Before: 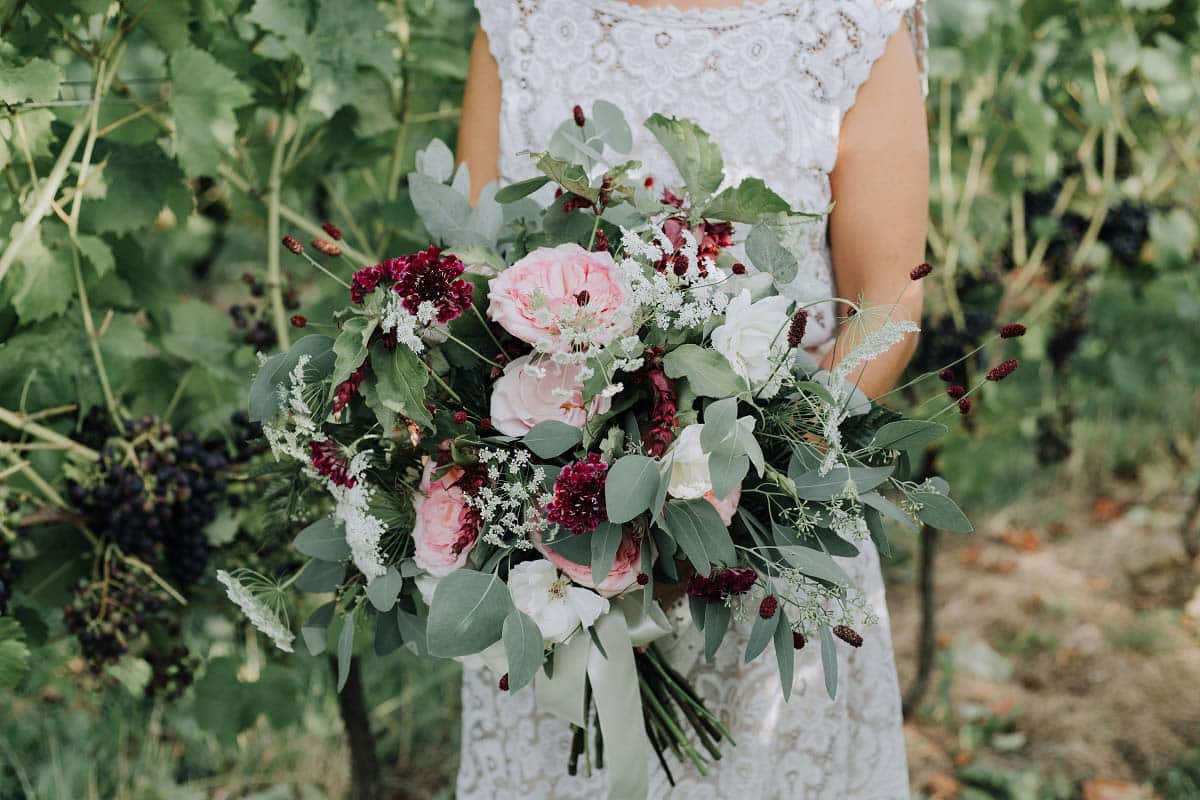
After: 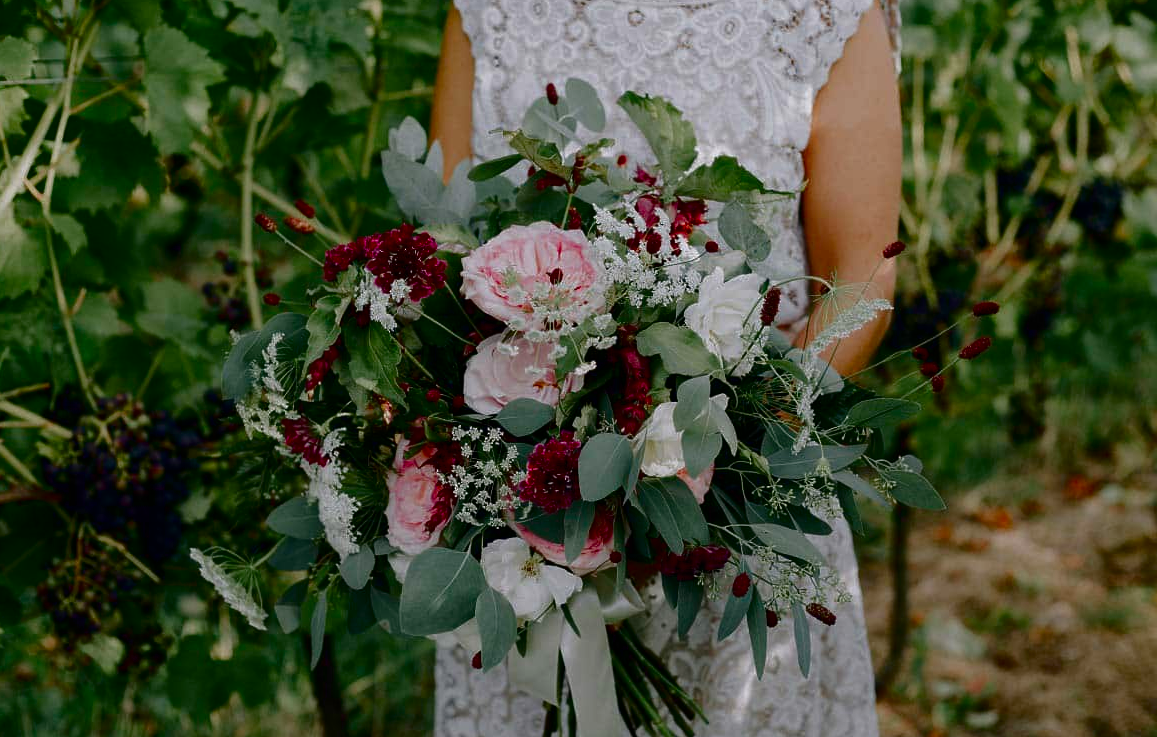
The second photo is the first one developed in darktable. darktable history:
color balance rgb: highlights gain › chroma 0.238%, highlights gain › hue 331.56°, global offset › luminance 0.258%, global offset › hue 169.87°, linear chroma grading › global chroma 9.338%, perceptual saturation grading › global saturation 20%, perceptual saturation grading › highlights -25.528%, perceptual saturation grading › shadows 23.922%, perceptual brilliance grading › mid-tones 10.681%, perceptual brilliance grading › shadows 15.781%
contrast brightness saturation: brightness -0.514
crop: left 2.28%, top 2.869%, right 1.236%, bottom 4.883%
